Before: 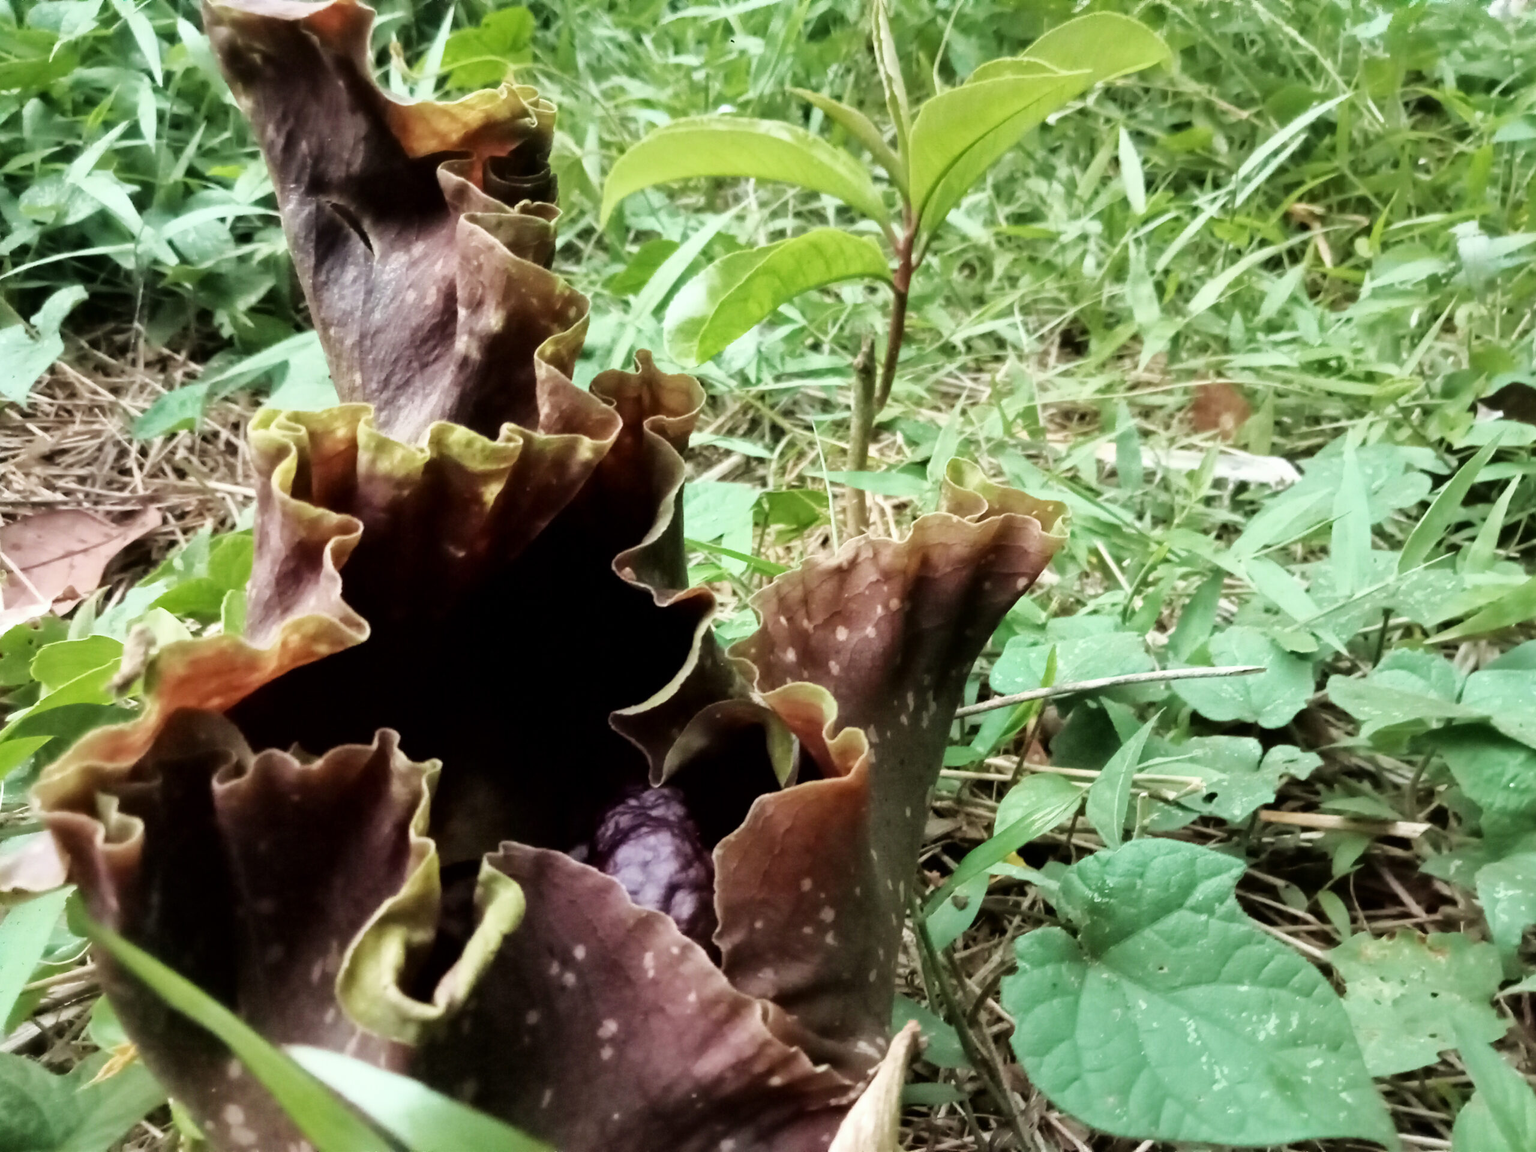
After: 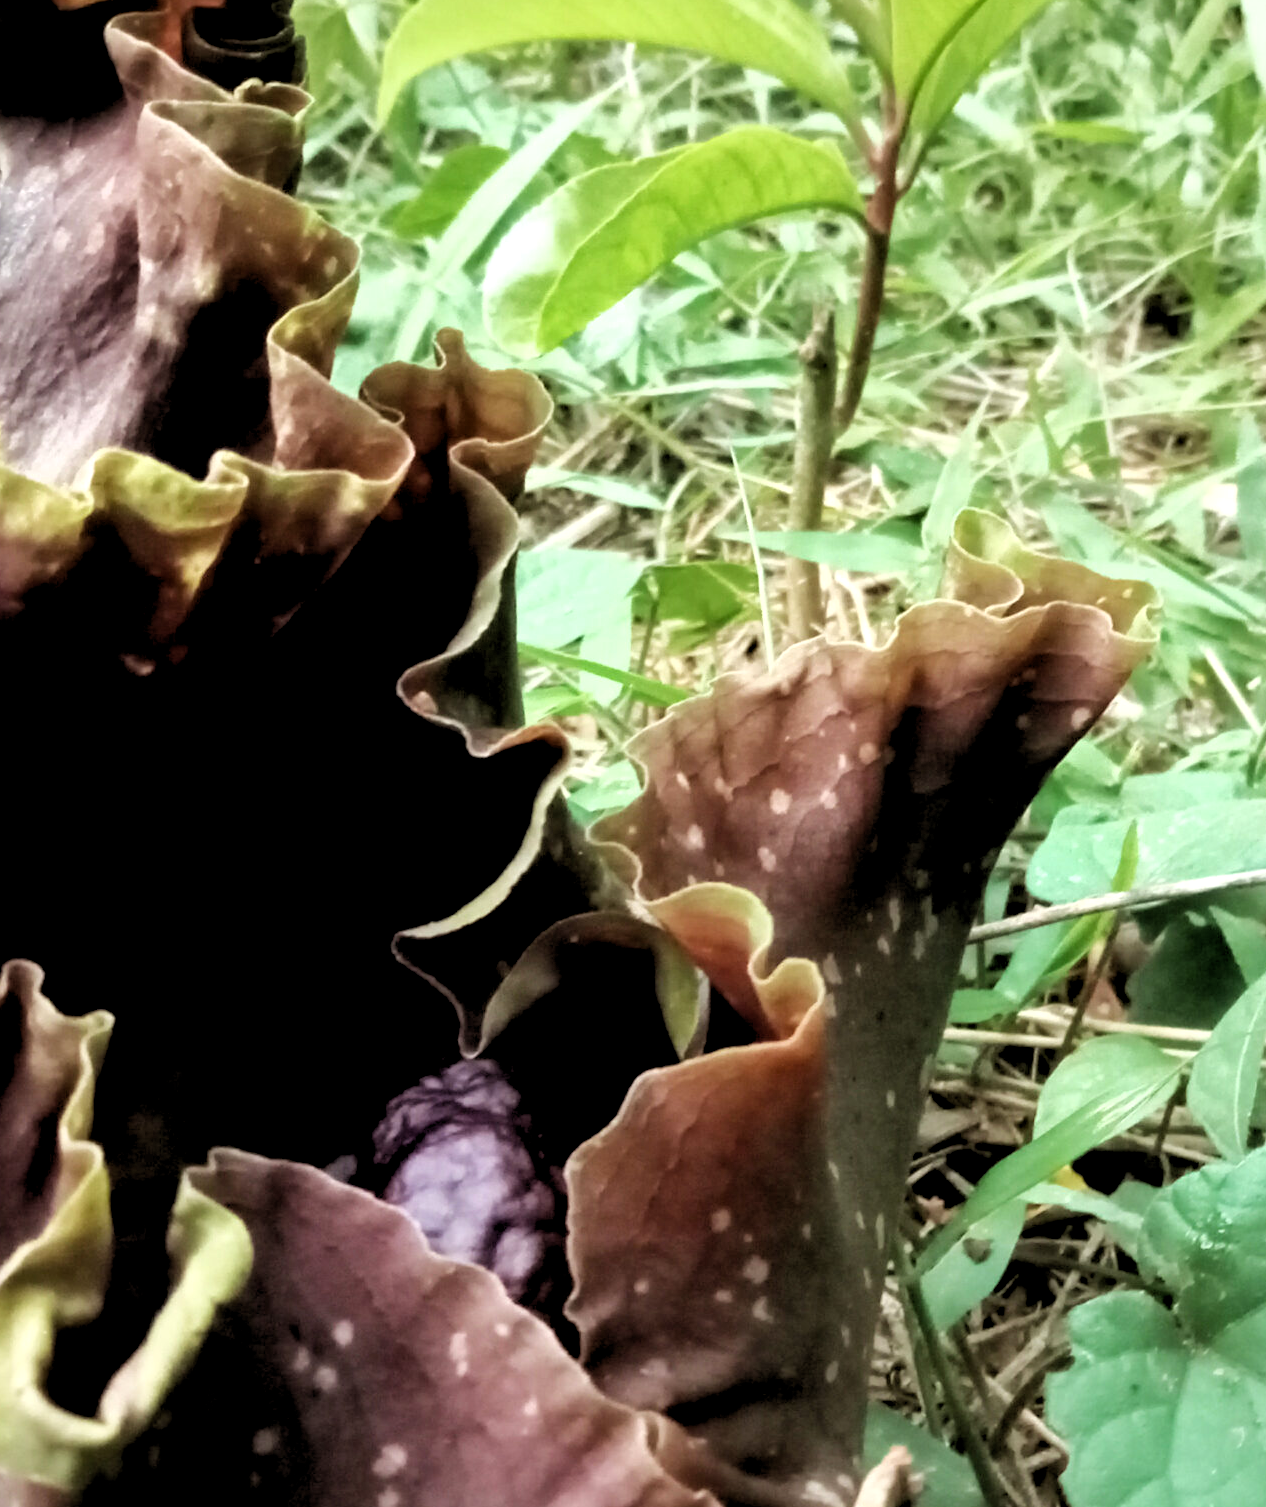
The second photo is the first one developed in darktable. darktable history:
rgb levels: levels [[0.01, 0.419, 0.839], [0, 0.5, 1], [0, 0.5, 1]]
crop and rotate: angle 0.02°, left 24.353%, top 13.219%, right 26.156%, bottom 8.224%
white balance: emerald 1
